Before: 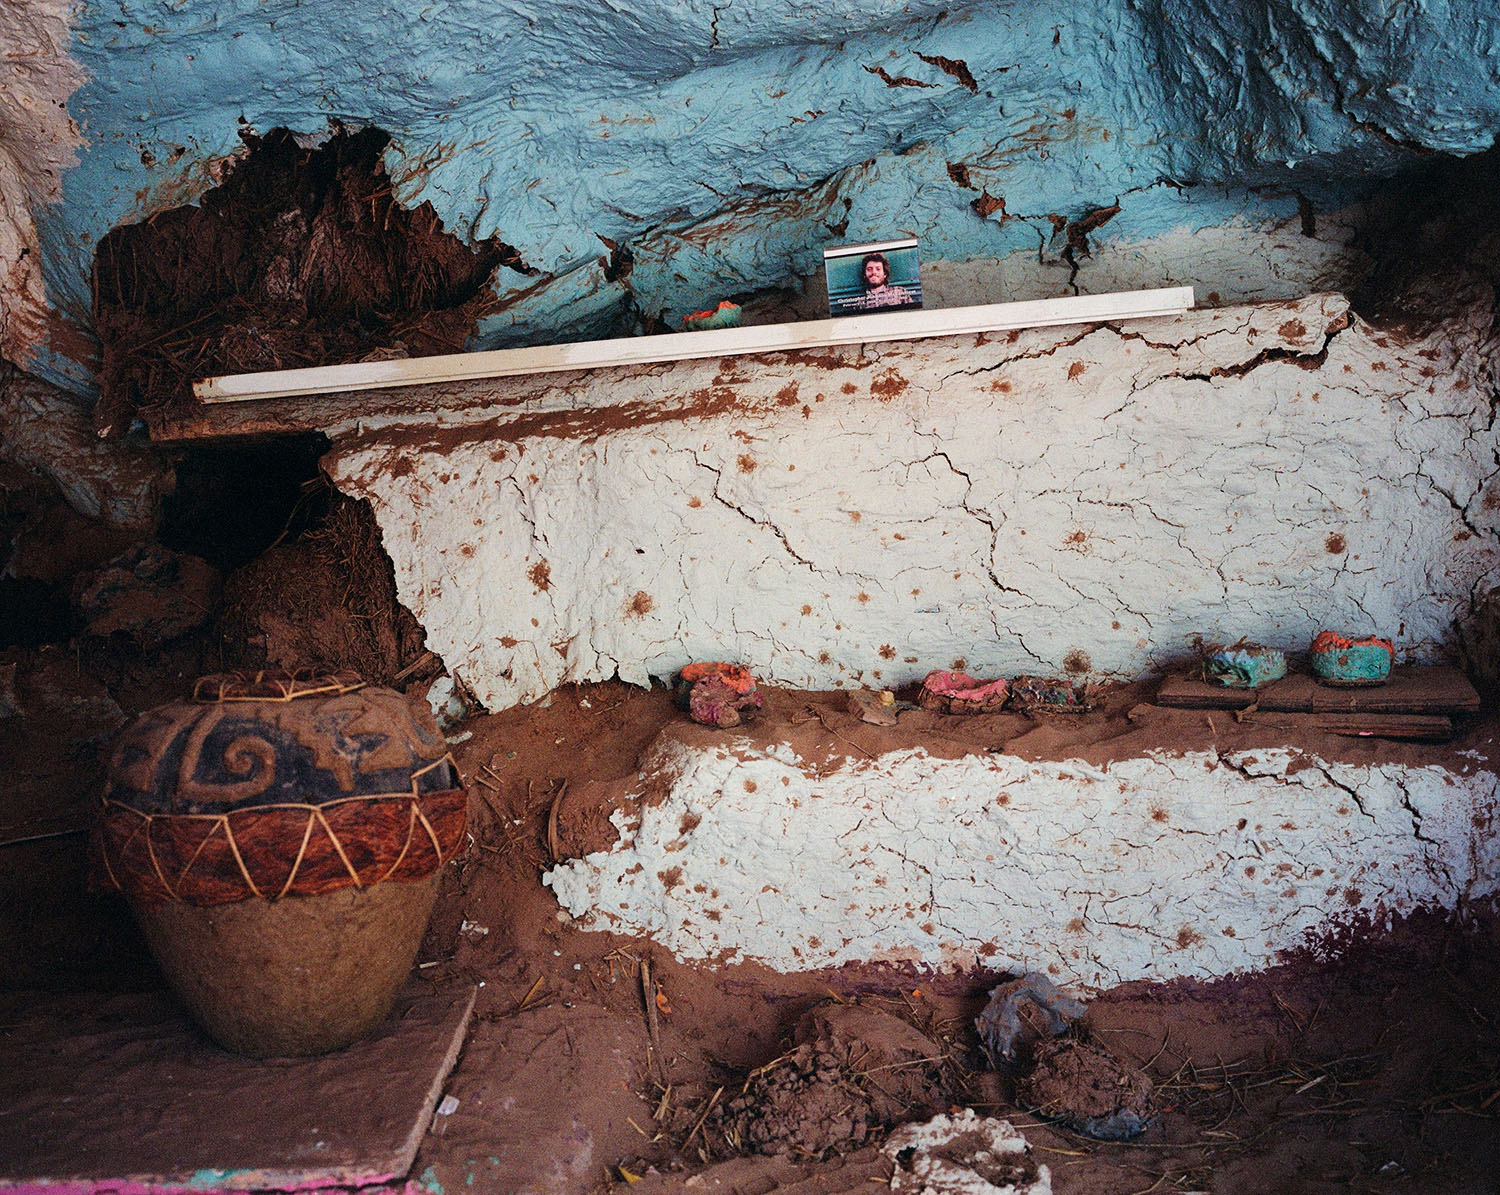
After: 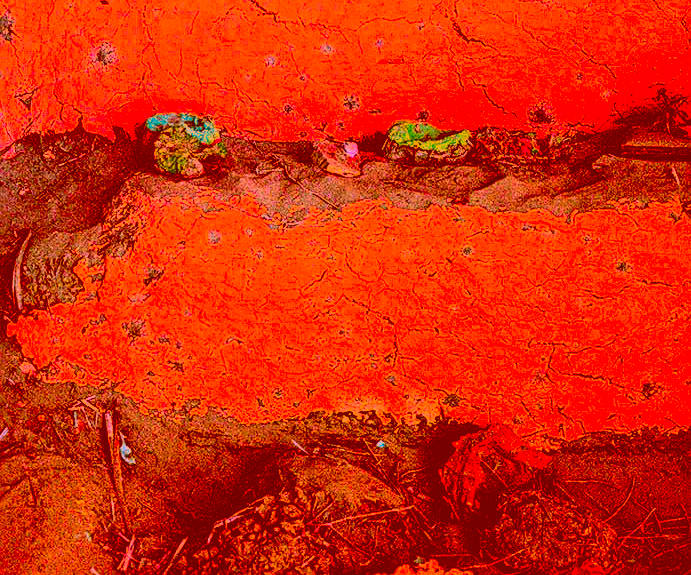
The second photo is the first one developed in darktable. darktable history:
sharpen: on, module defaults
crop: left 35.737%, top 46.018%, right 18.15%, bottom 5.82%
filmic rgb: black relative exposure -7.98 EV, white relative exposure 4.05 EV, hardness 4.18, contrast 1.38
color balance rgb: perceptual saturation grading › global saturation -0.038%
exposure: exposure 0.601 EV, compensate highlight preservation false
local contrast: detail 130%
color correction: highlights a* -39.15, highlights b* -39.78, shadows a* -39.36, shadows b* -39.33, saturation -2.94
